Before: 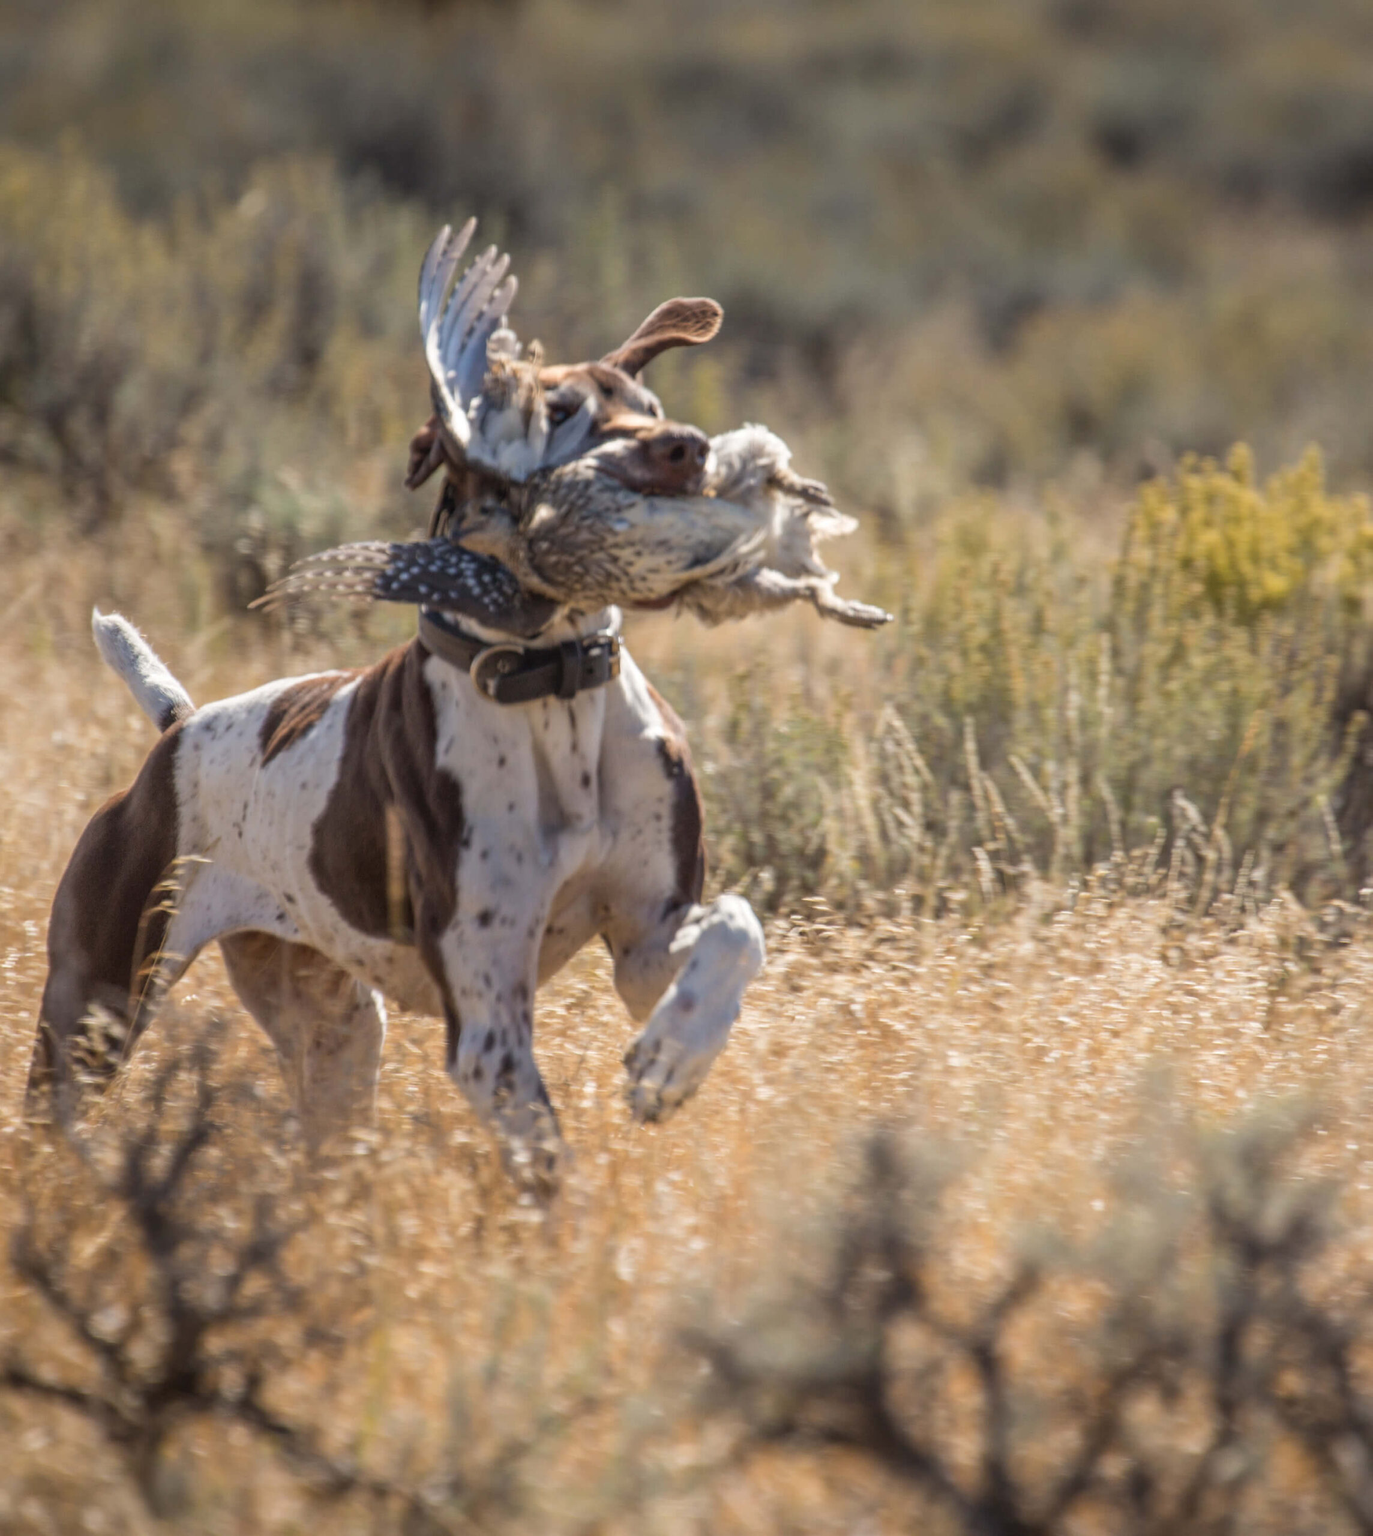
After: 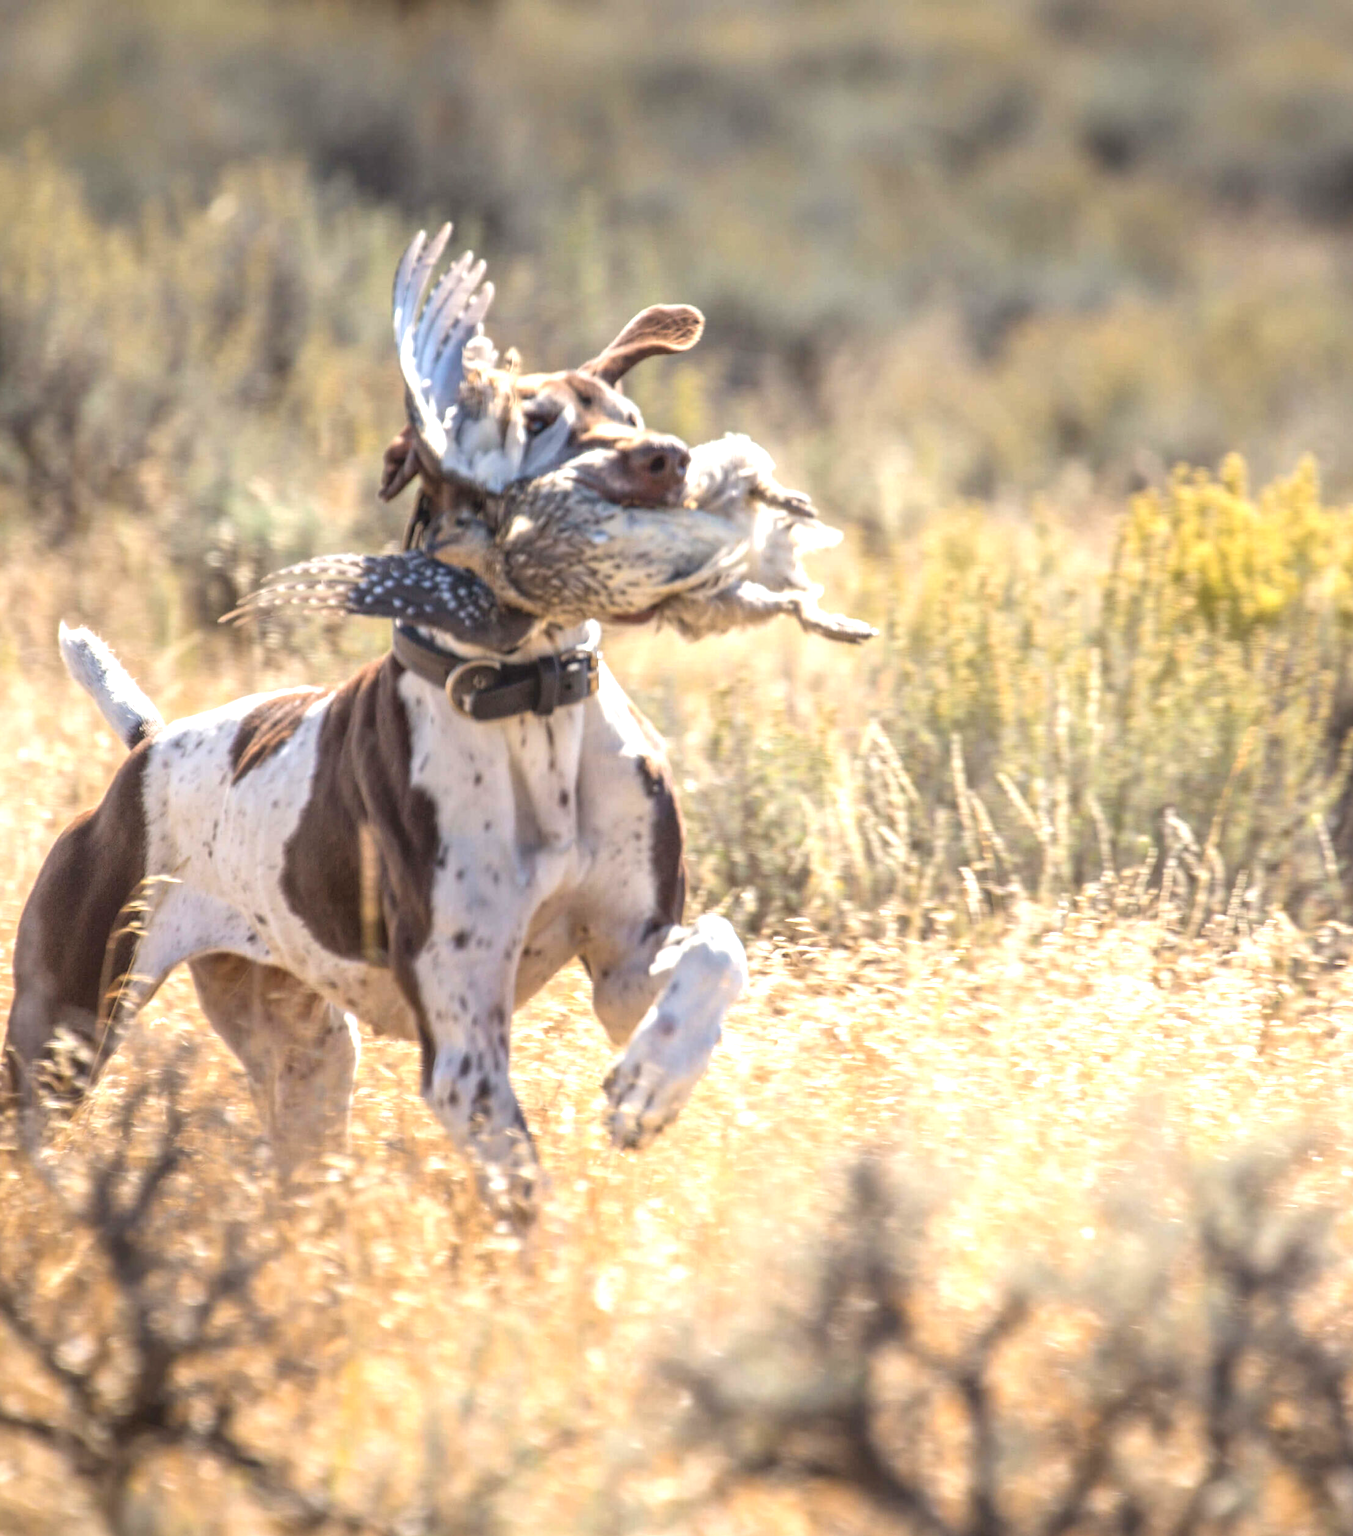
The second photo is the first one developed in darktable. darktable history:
exposure: black level correction 0, exposure 1.1 EV, compensate exposure bias true, compensate highlight preservation false
crop and rotate: left 2.536%, right 1.107%, bottom 2.246%
